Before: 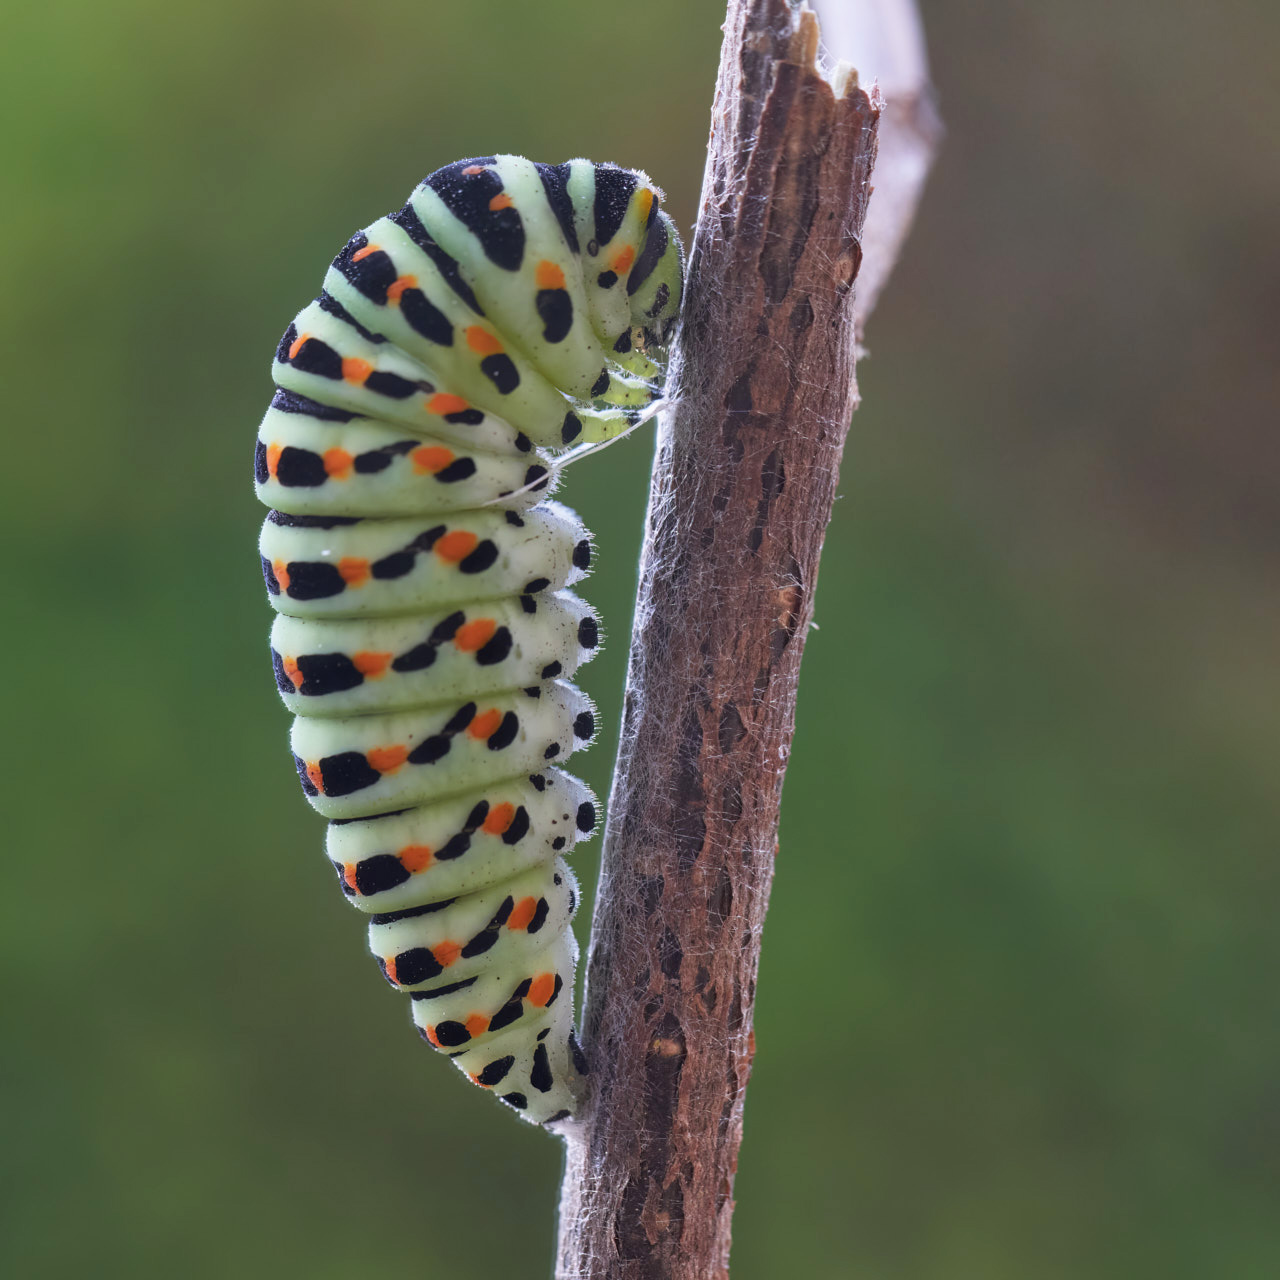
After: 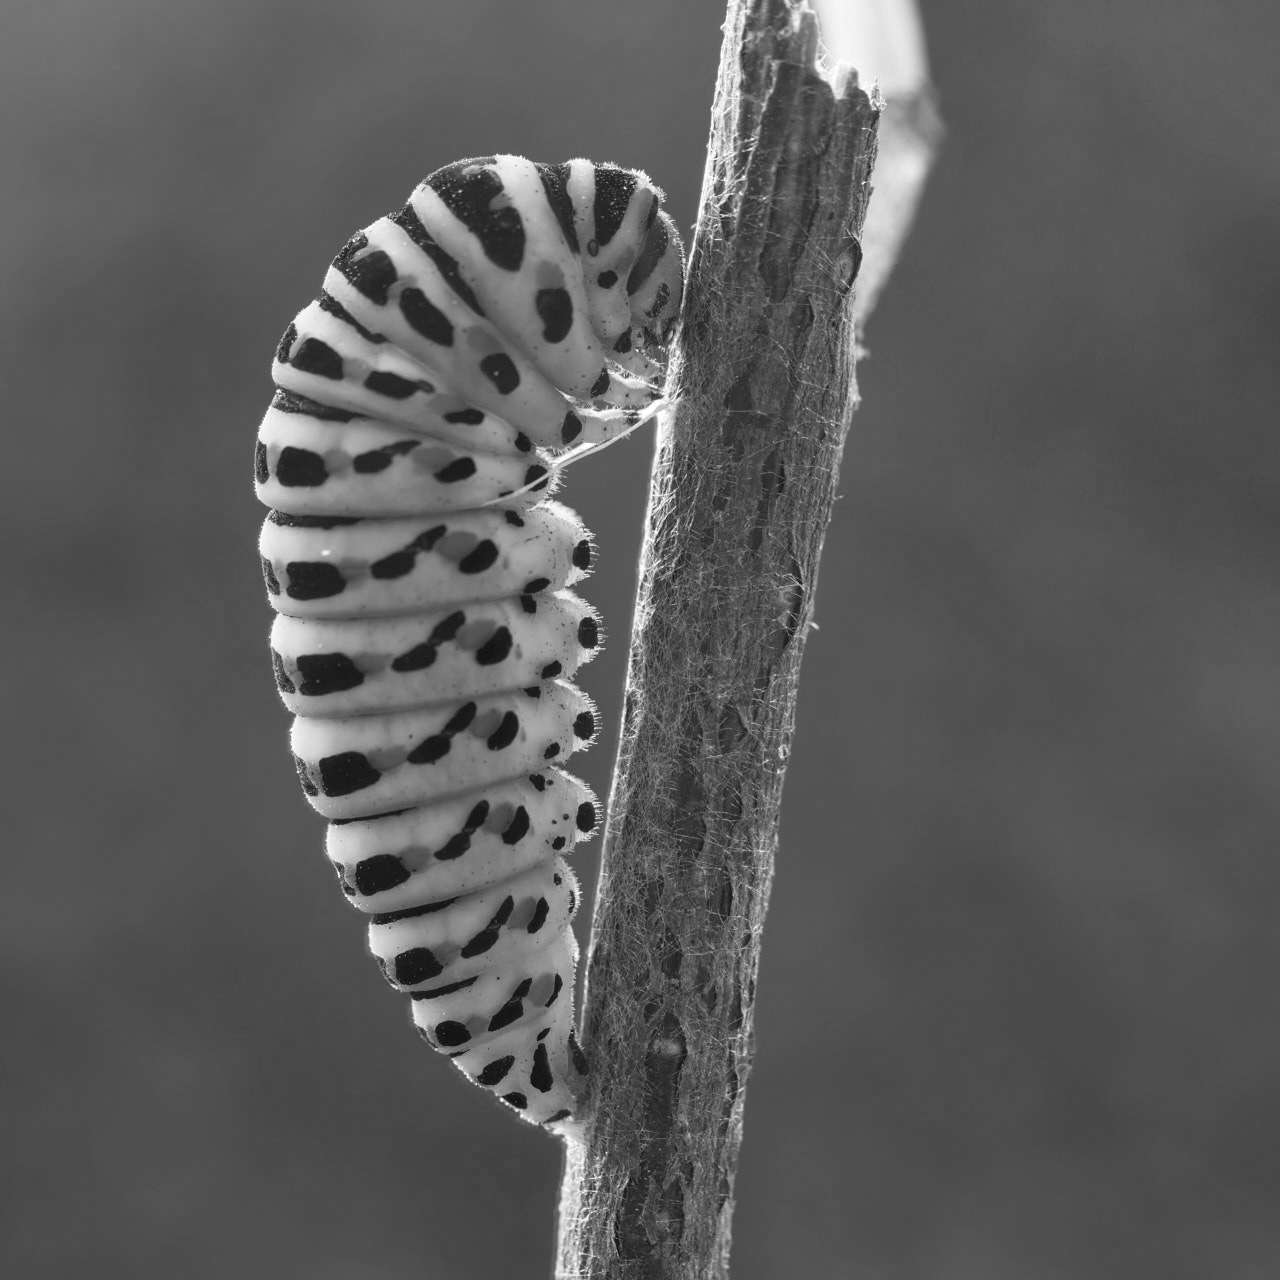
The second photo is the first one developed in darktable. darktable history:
color correction: saturation 0.99
color calibration: output gray [0.25, 0.35, 0.4, 0], x 0.383, y 0.372, temperature 3905.17 K
white balance: red 0.967, blue 1.049
